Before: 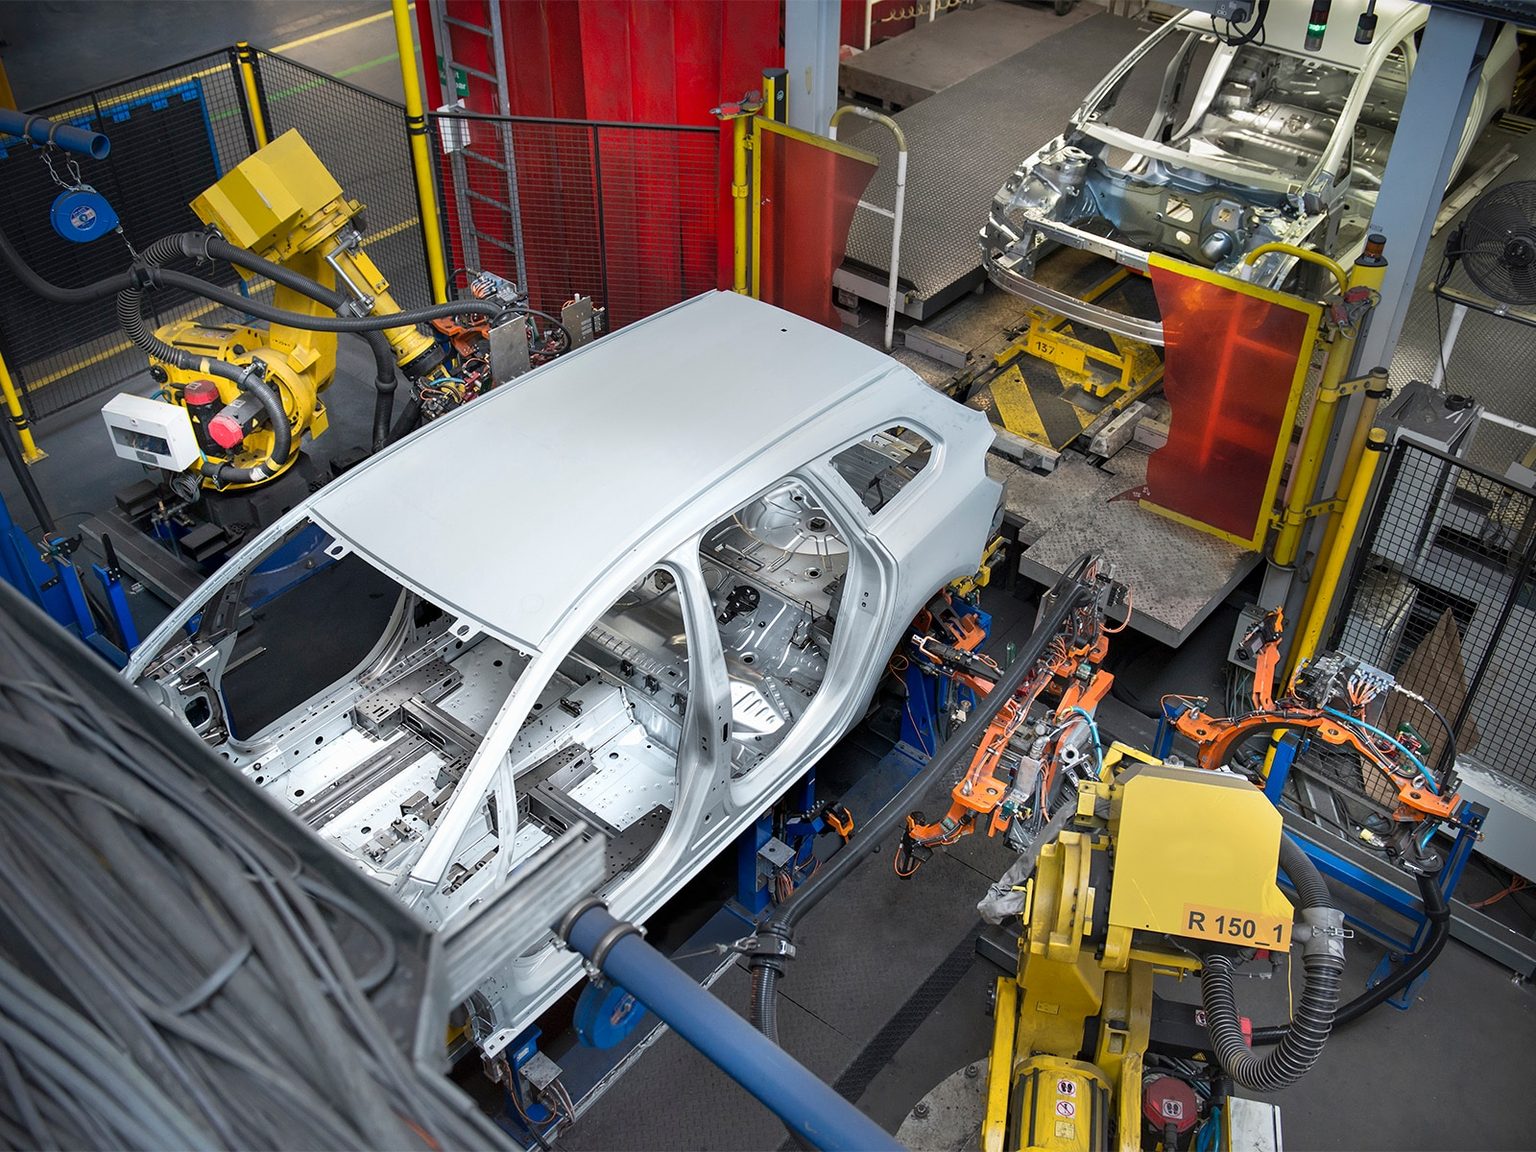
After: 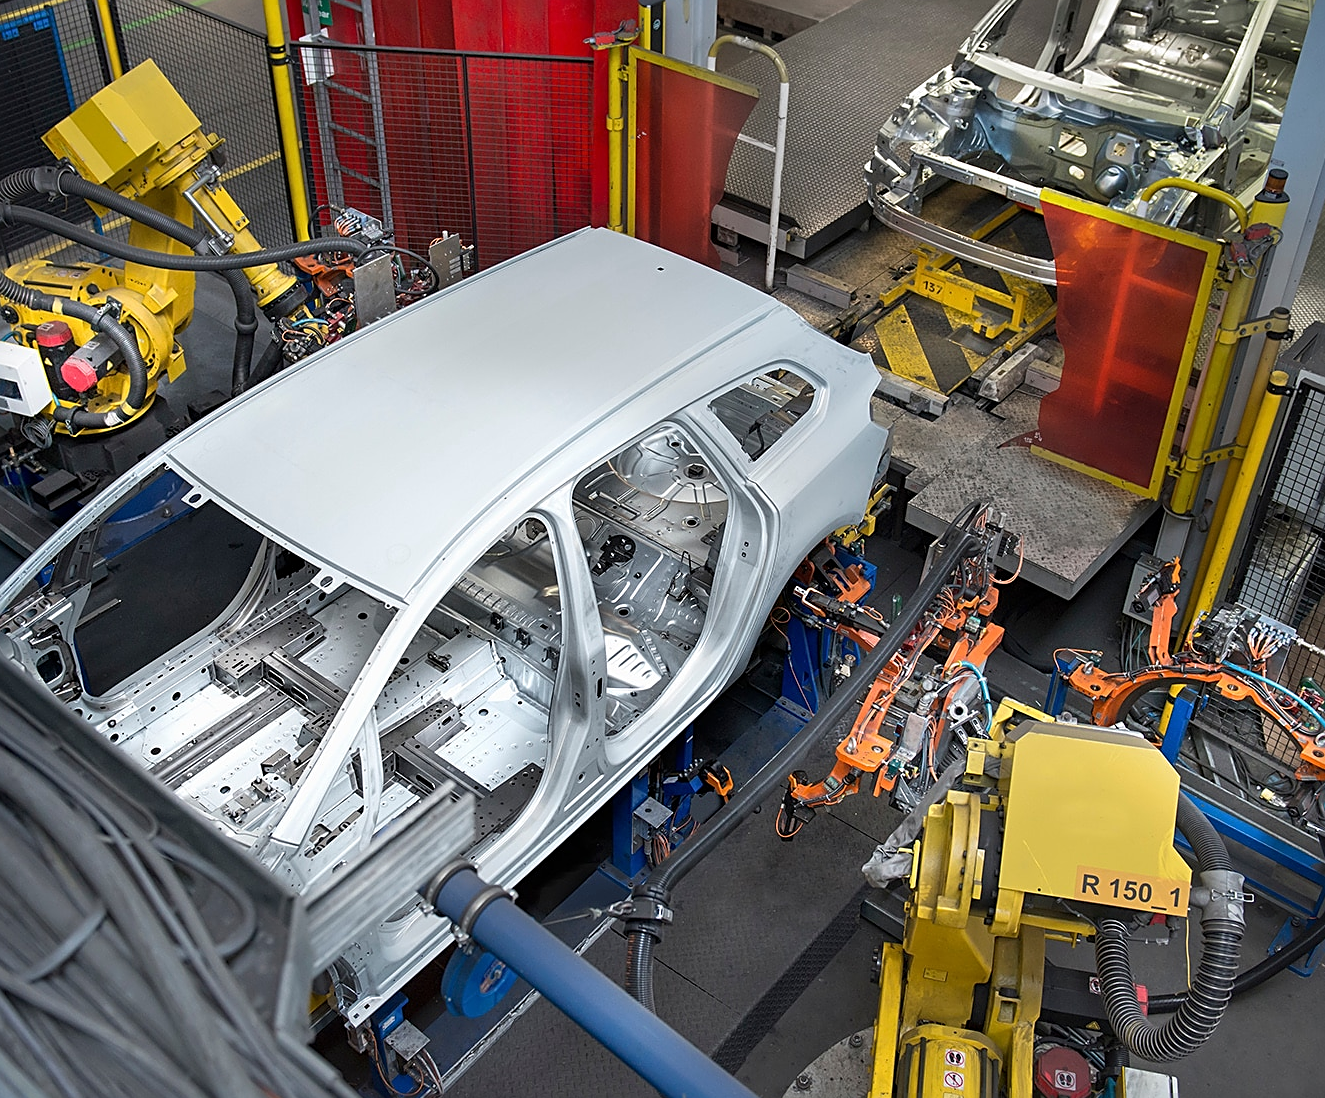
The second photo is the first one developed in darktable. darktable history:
crop: left 9.807%, top 6.259%, right 7.334%, bottom 2.177%
sharpen: on, module defaults
